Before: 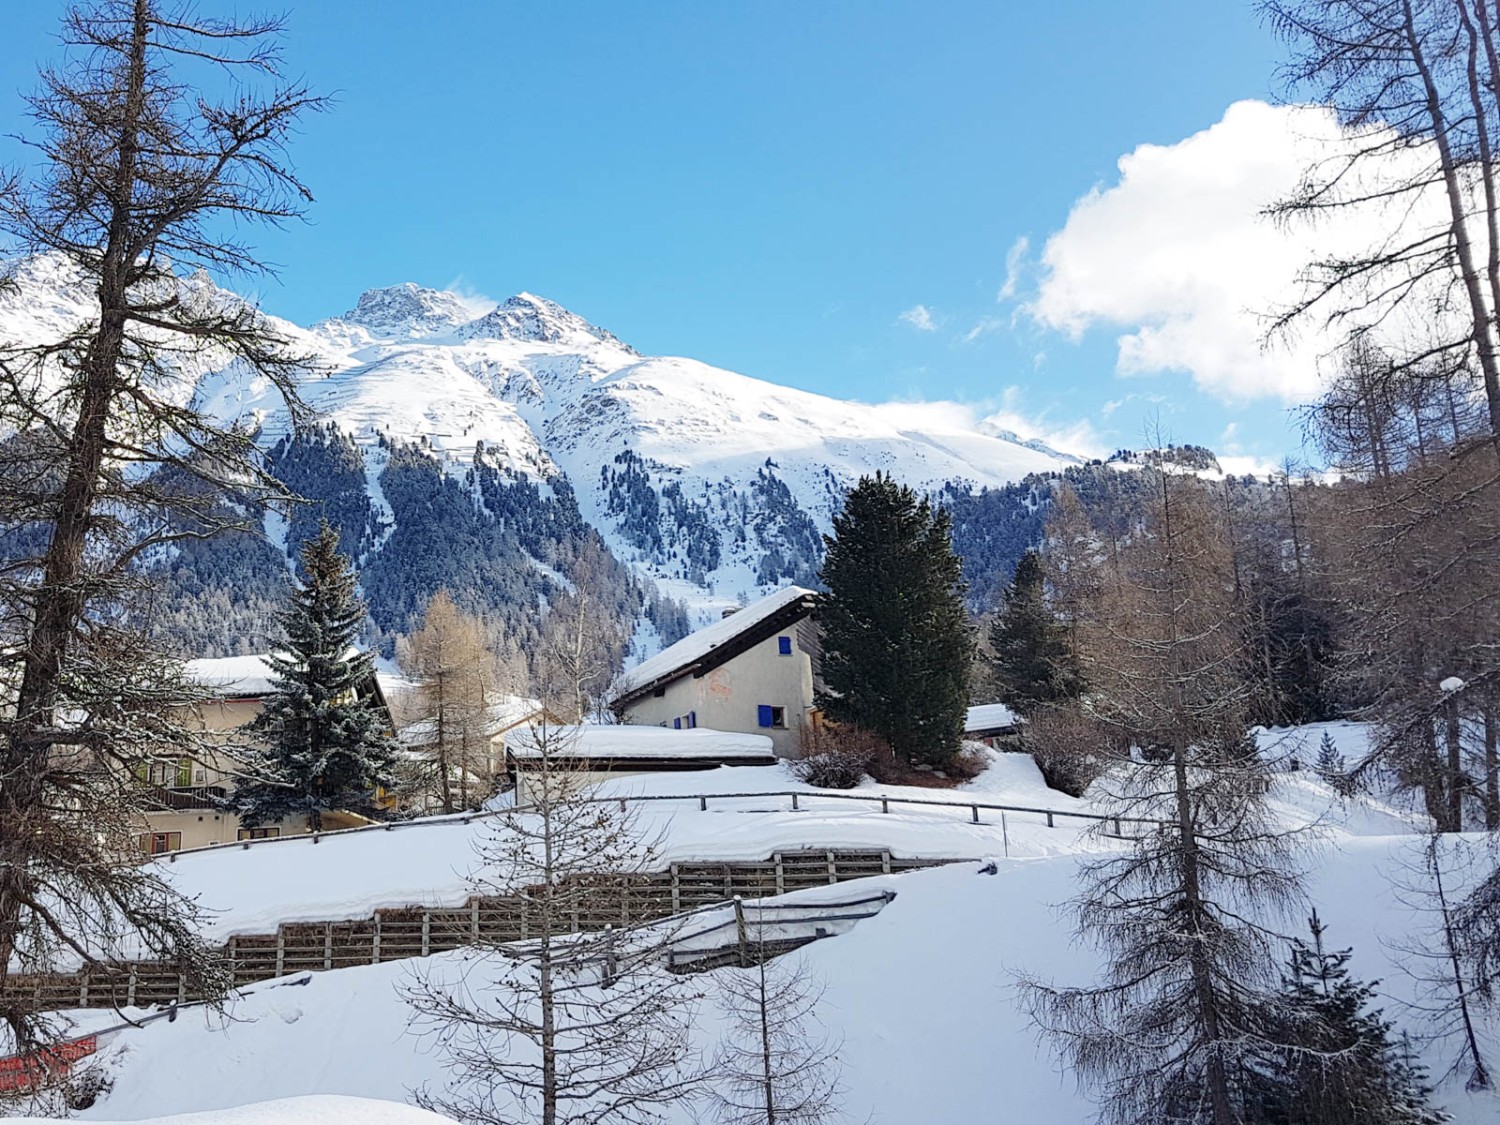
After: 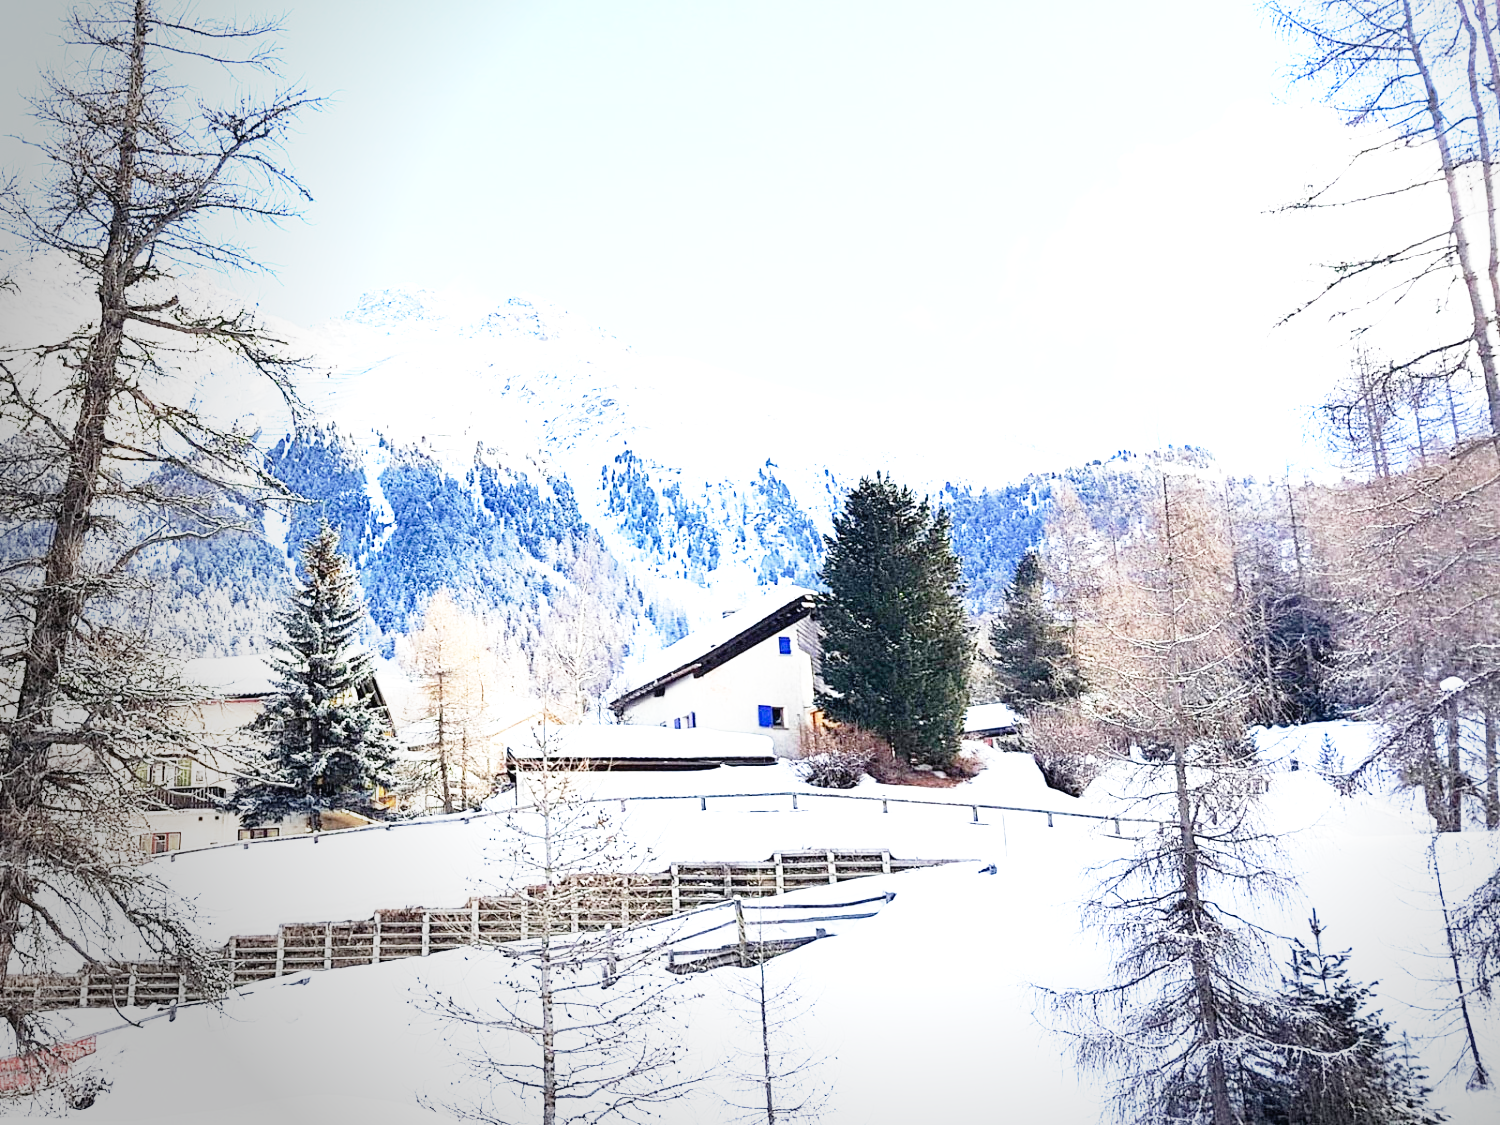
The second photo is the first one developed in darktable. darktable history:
exposure: black level correction 0, exposure 1.2 EV, compensate exposure bias true, compensate highlight preservation false
vignetting: fall-off start 73.57%, center (0.22, -0.235)
base curve: curves: ch0 [(0, 0) (0.012, 0.01) (0.073, 0.168) (0.31, 0.711) (0.645, 0.957) (1, 1)], preserve colors none
